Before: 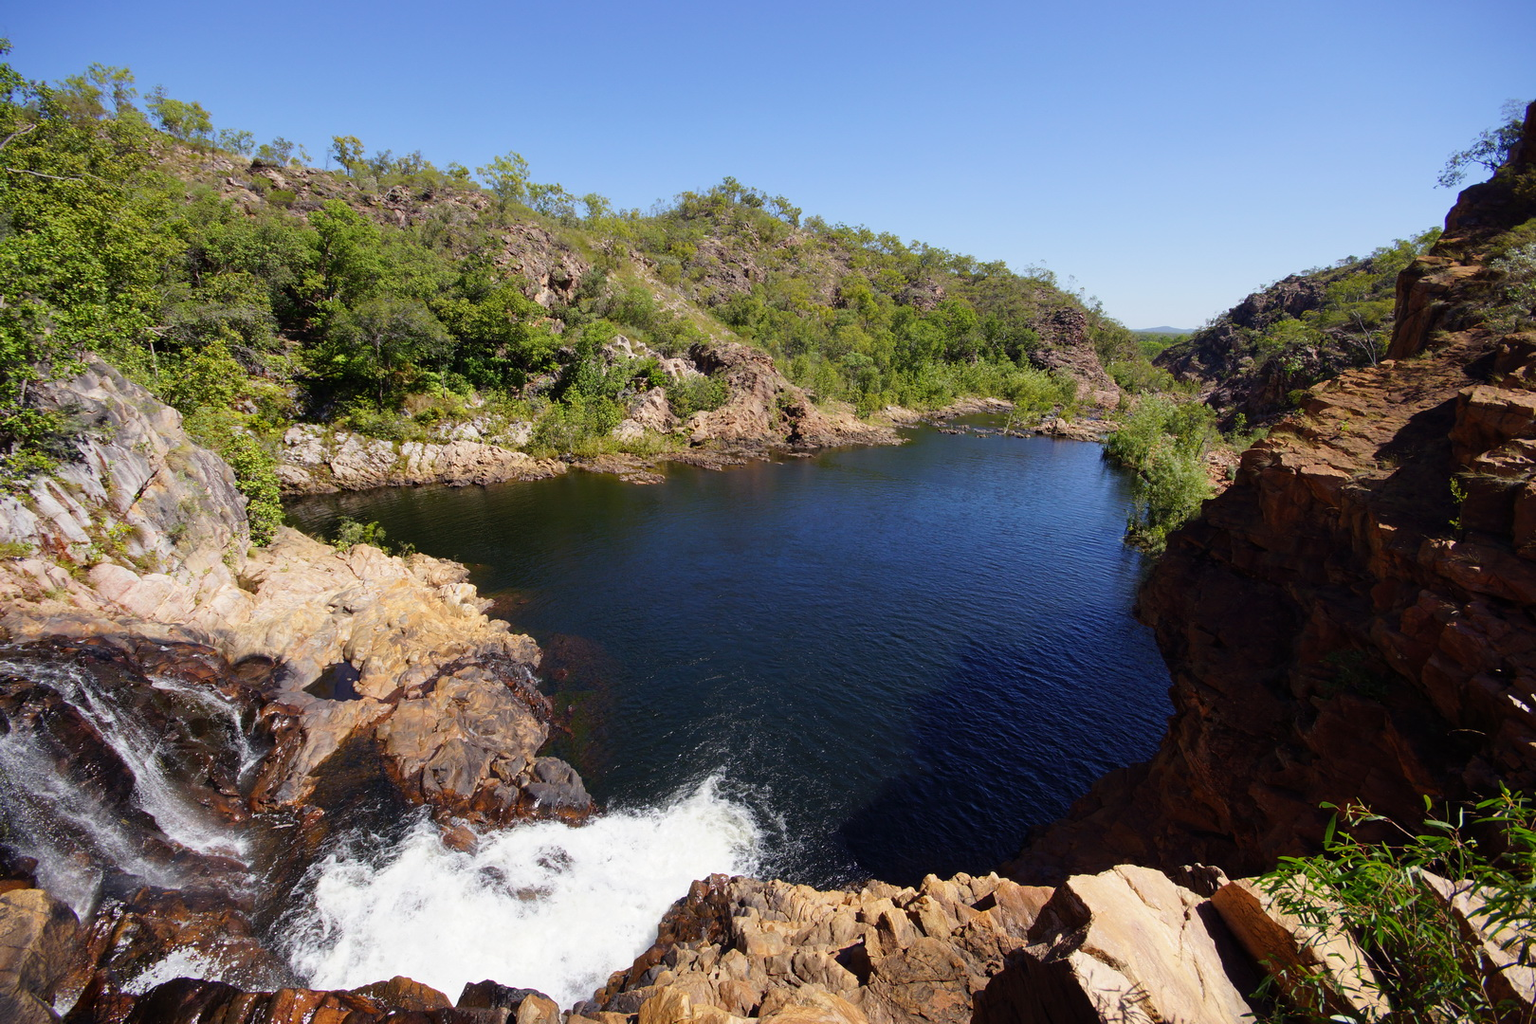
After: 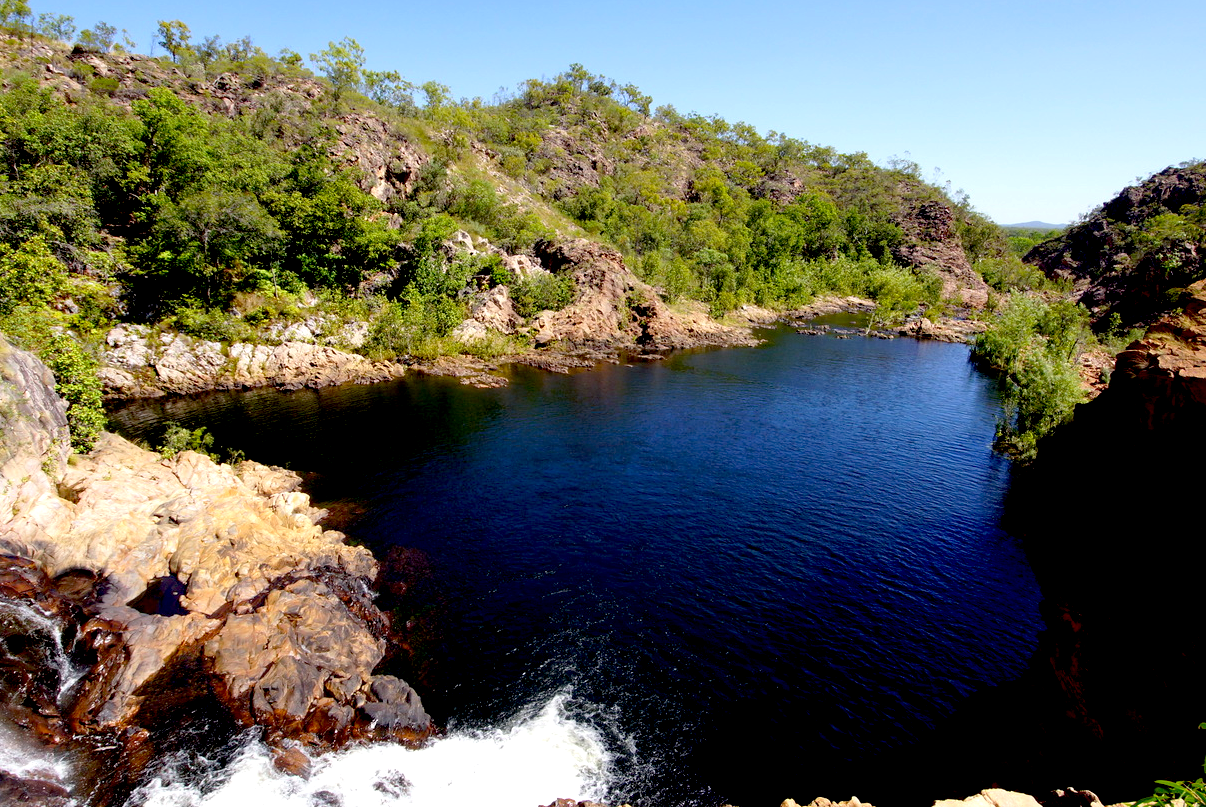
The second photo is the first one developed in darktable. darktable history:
exposure: black level correction 0.024, exposure 0.18 EV, compensate exposure bias true, compensate highlight preservation false
crop and rotate: left 11.945%, top 11.42%, right 13.563%, bottom 13.825%
